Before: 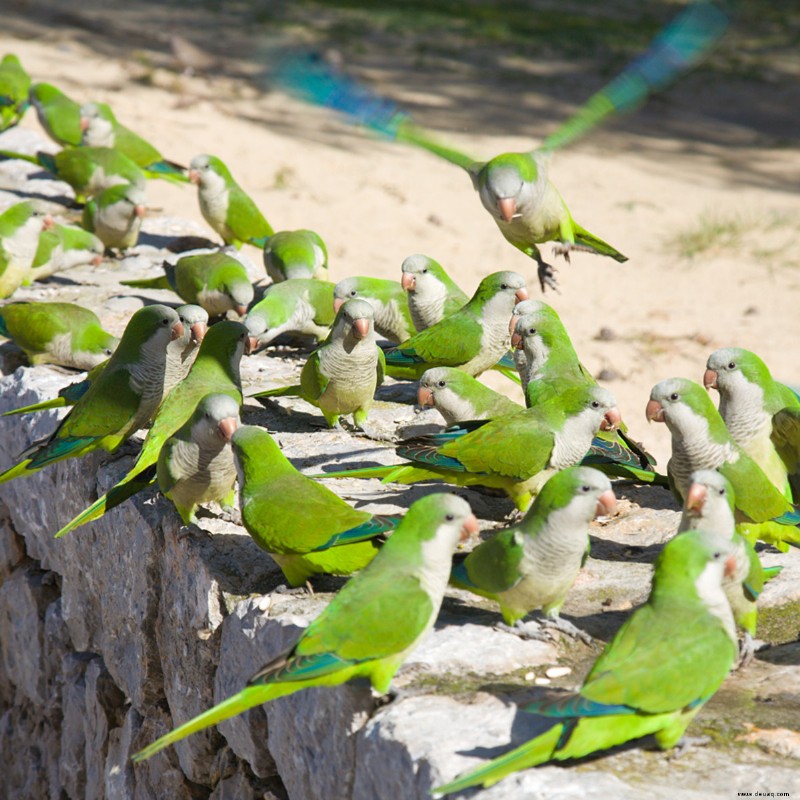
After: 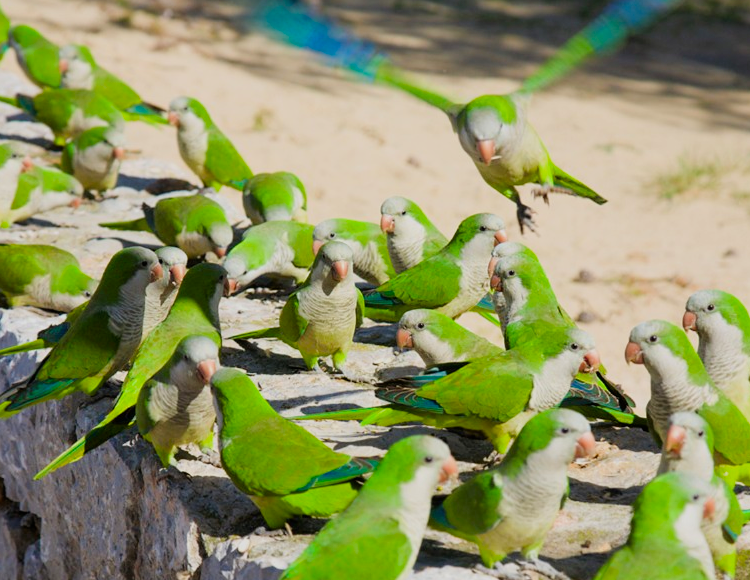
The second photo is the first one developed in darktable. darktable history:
crop: left 2.737%, top 7.287%, right 3.421%, bottom 20.179%
contrast brightness saturation: brightness -0.02, saturation 0.35
filmic rgb: black relative exposure -8.15 EV, white relative exposure 3.76 EV, hardness 4.46
